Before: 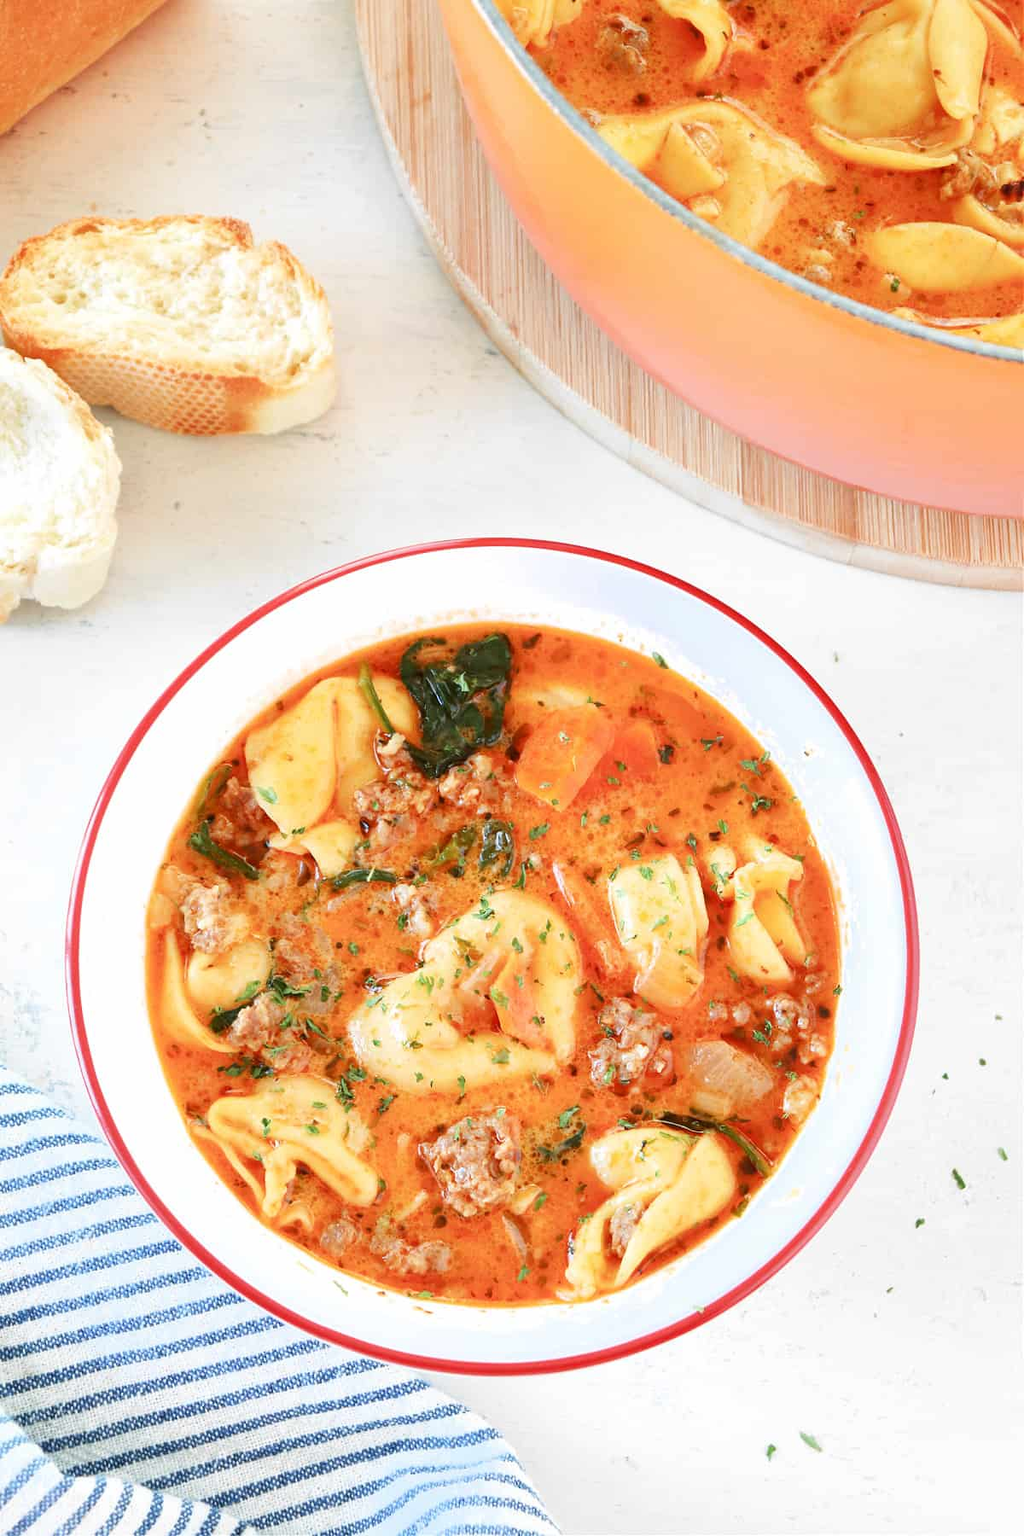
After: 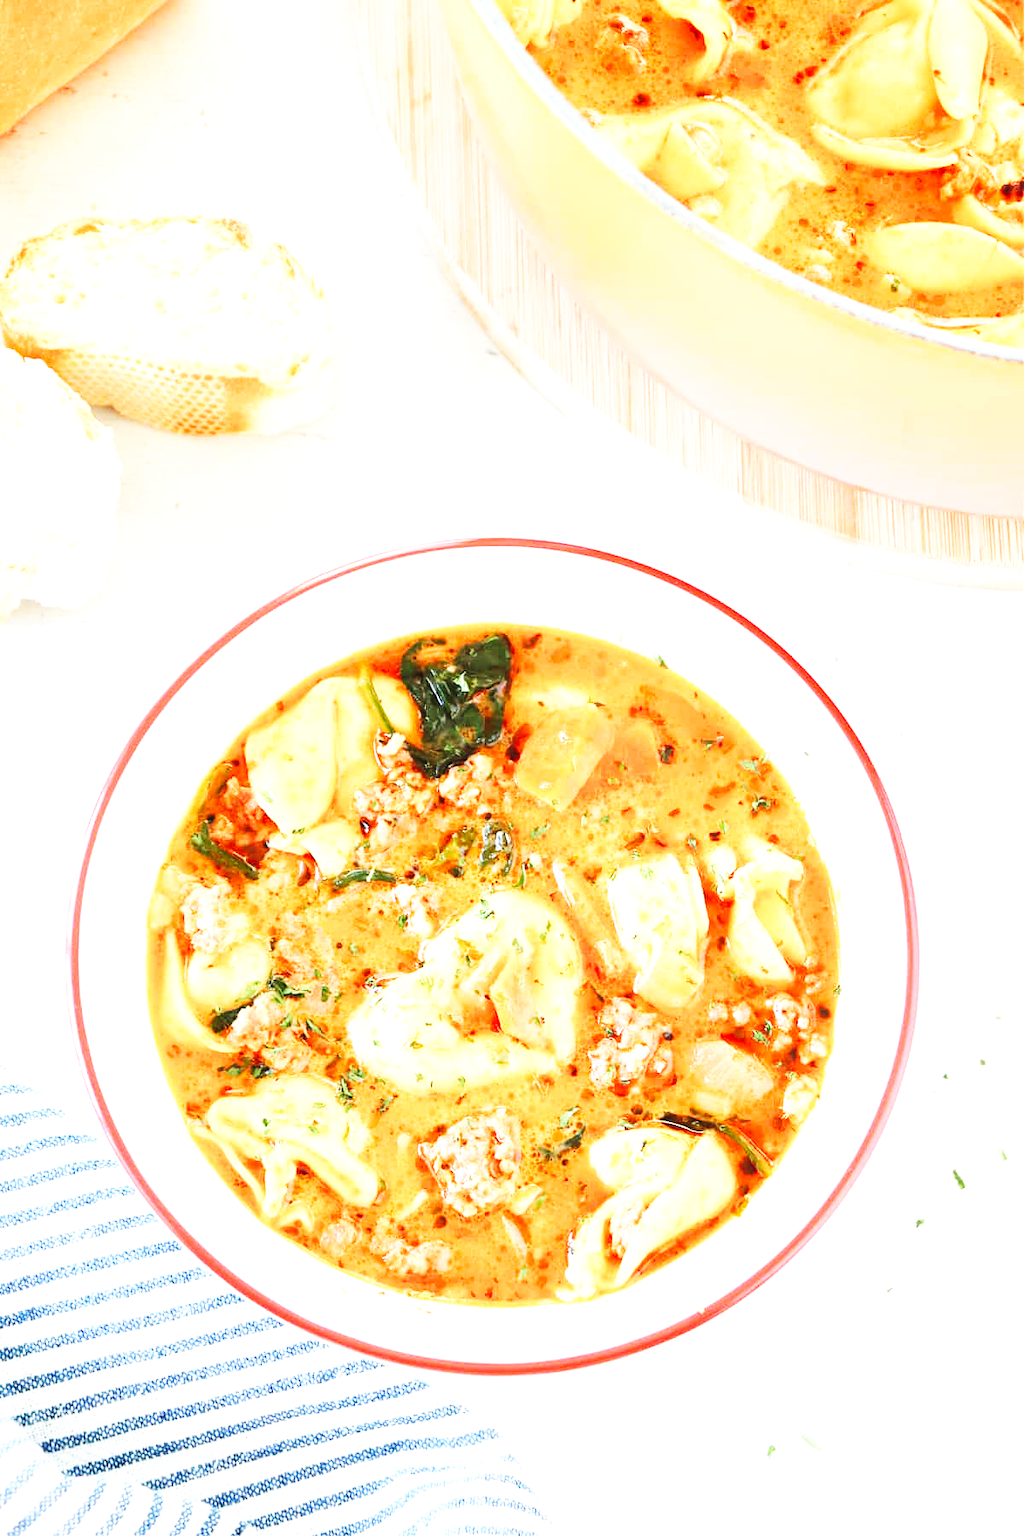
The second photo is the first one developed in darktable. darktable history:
base curve: curves: ch0 [(0, 0) (0.007, 0.004) (0.027, 0.03) (0.046, 0.07) (0.207, 0.54) (0.442, 0.872) (0.673, 0.972) (1, 1)], preserve colors none
exposure: black level correction -0.008, exposure 0.067 EV, compensate highlight preservation false
levels: levels [0.026, 0.507, 0.987]
